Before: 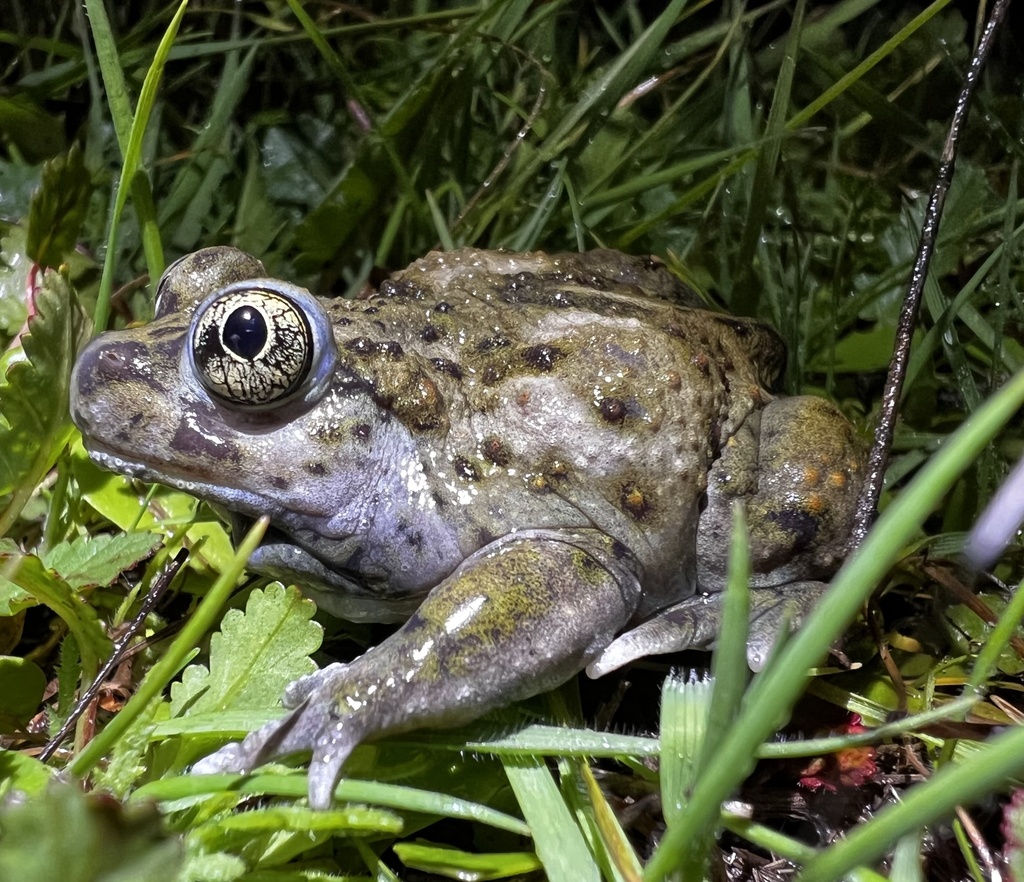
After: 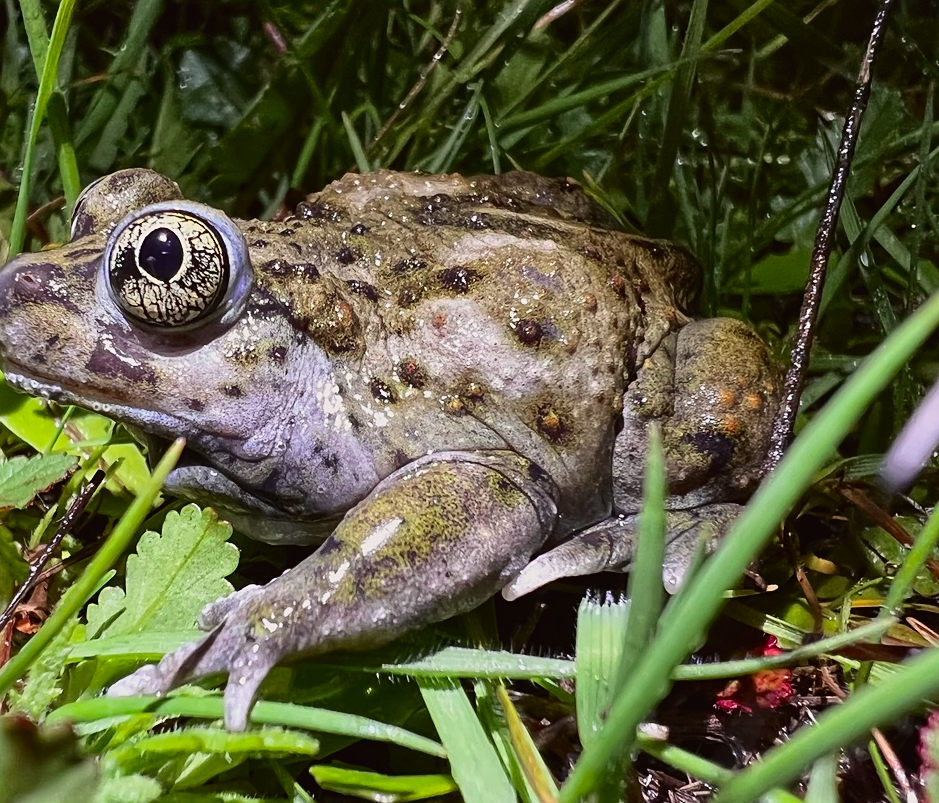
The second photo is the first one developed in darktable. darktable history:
tone curve: curves: ch0 [(0, 0.019) (0.204, 0.162) (0.491, 0.519) (0.748, 0.765) (1, 0.919)]; ch1 [(0, 0) (0.179, 0.173) (0.322, 0.32) (0.442, 0.447) (0.496, 0.504) (0.566, 0.585) (0.761, 0.803) (1, 1)]; ch2 [(0, 0) (0.434, 0.447) (0.483, 0.487) (0.555, 0.563) (0.697, 0.68) (1, 1)], color space Lab, independent channels, preserve colors none
crop and rotate: left 8.28%, top 8.921%
sharpen: radius 1.845, amount 0.41, threshold 1.268
